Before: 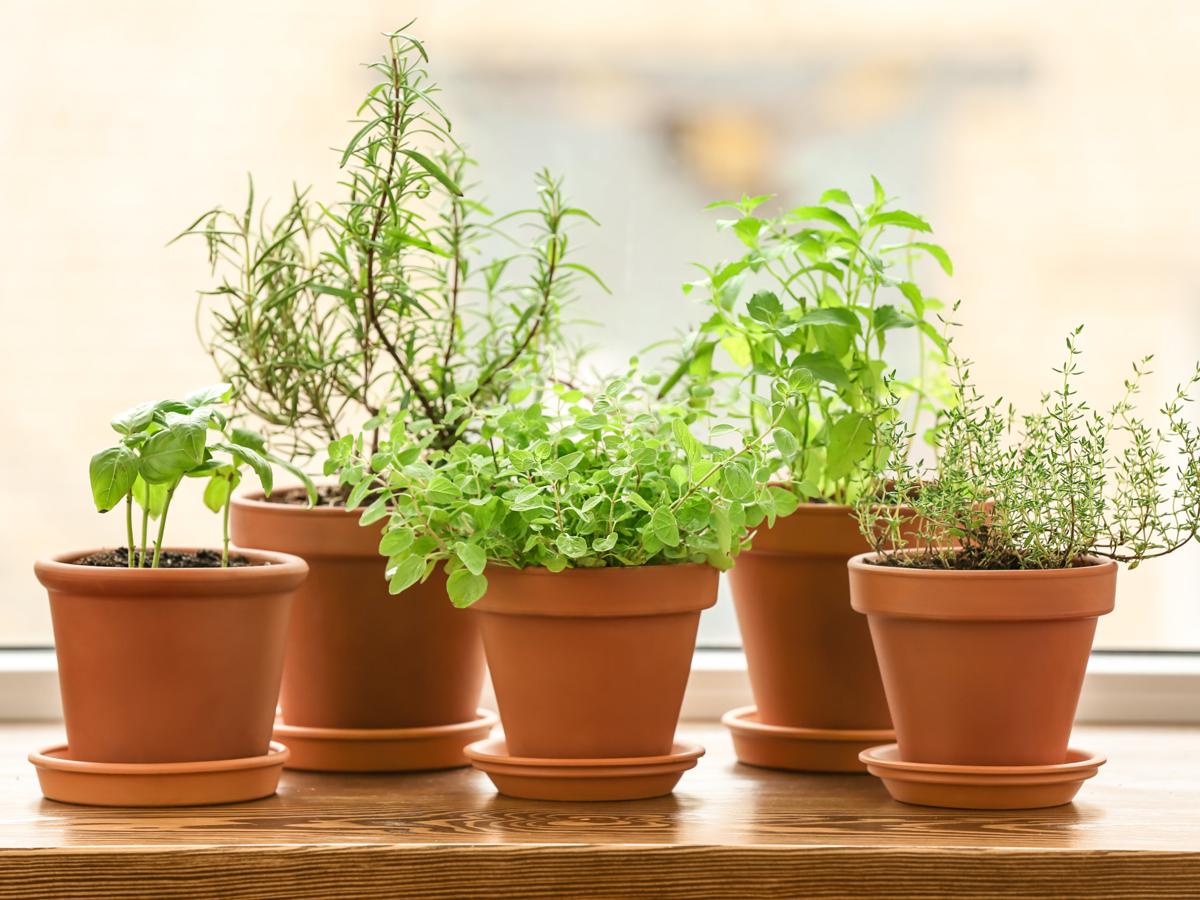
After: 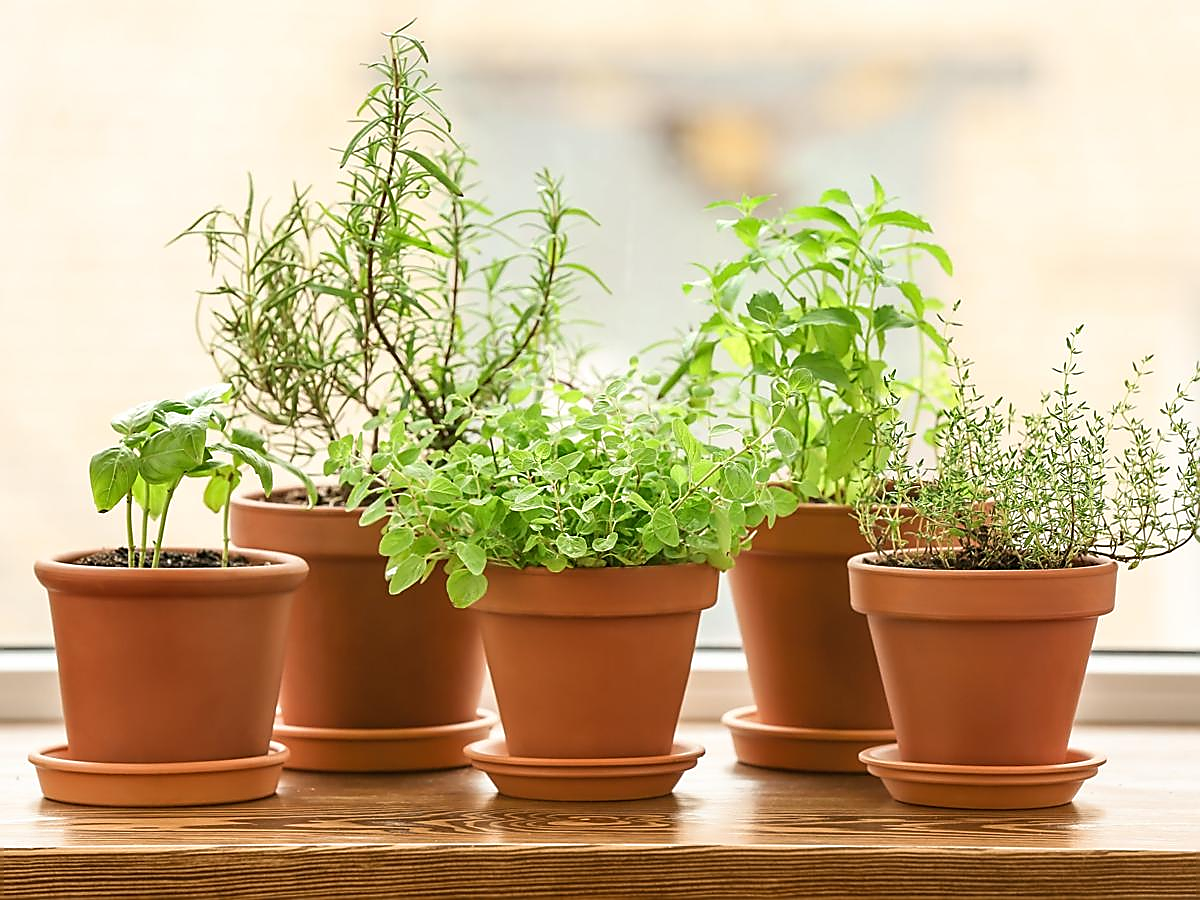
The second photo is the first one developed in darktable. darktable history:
sharpen: radius 1.369, amount 1.237, threshold 0.72
